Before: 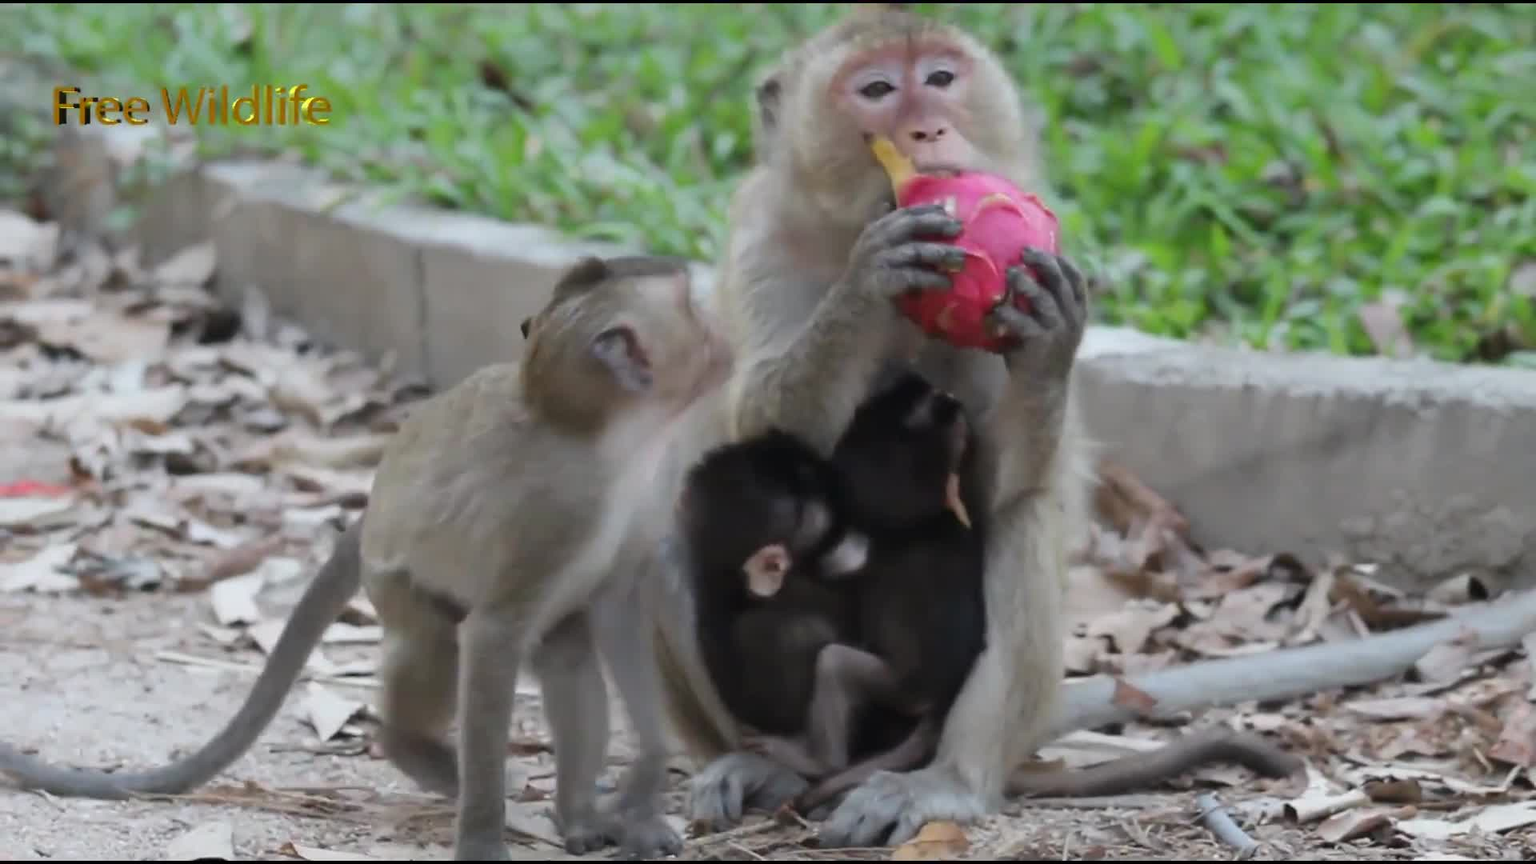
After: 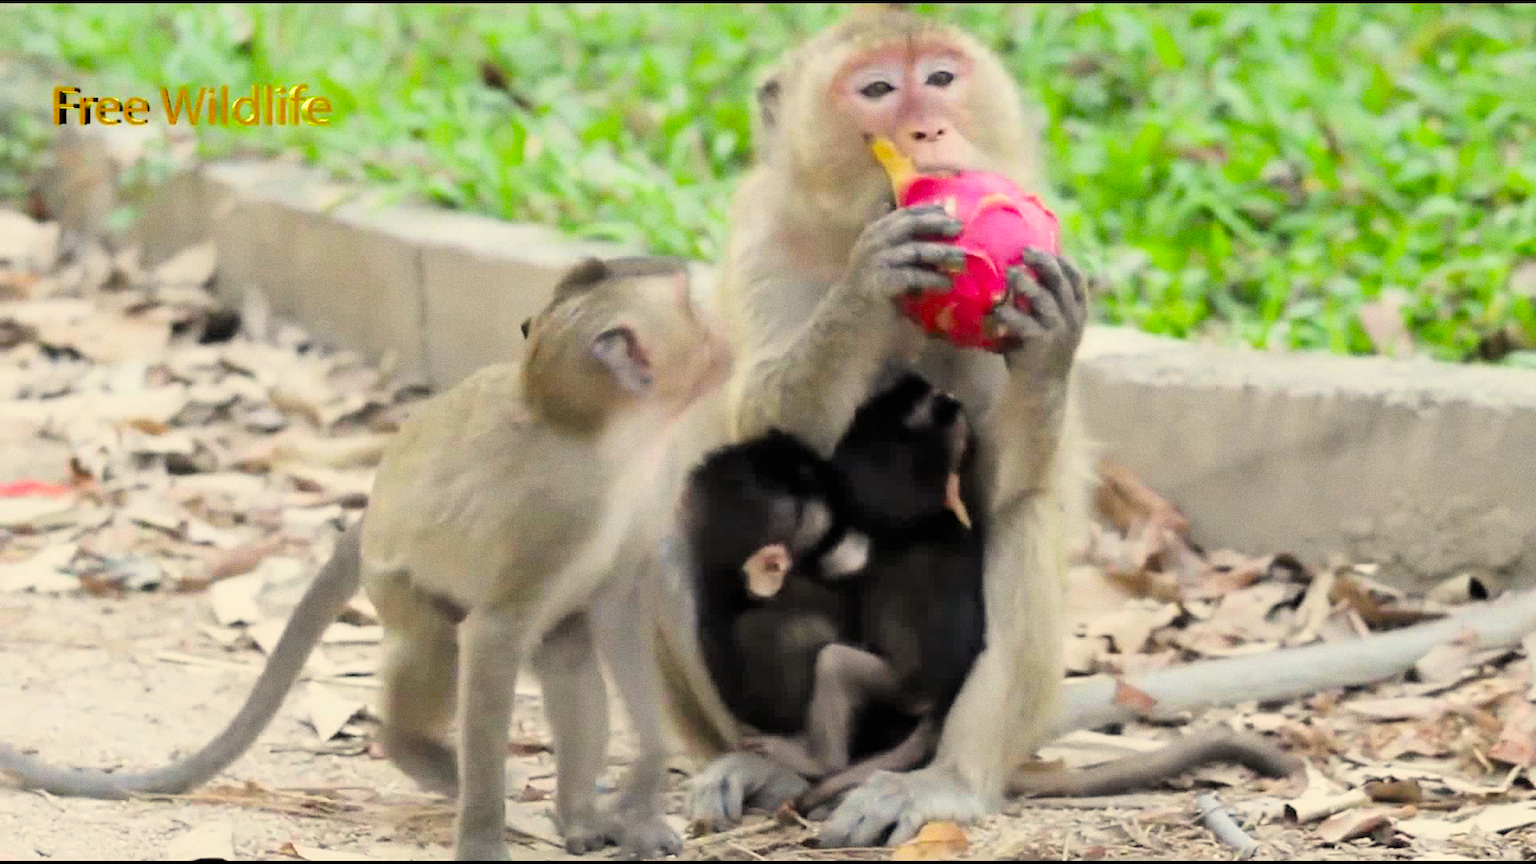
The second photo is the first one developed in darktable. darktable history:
filmic rgb: black relative exposure -7.6 EV, white relative exposure 4.64 EV, threshold 3 EV, target black luminance 0%, hardness 3.55, latitude 50.51%, contrast 1.033, highlights saturation mix 10%, shadows ↔ highlights balance -0.198%, color science v4 (2020), enable highlight reconstruction true
grain: coarseness 0.09 ISO
color correction: highlights a* 1.39, highlights b* 17.83
exposure: black level correction 0, exposure 1.1 EV, compensate highlight preservation false
